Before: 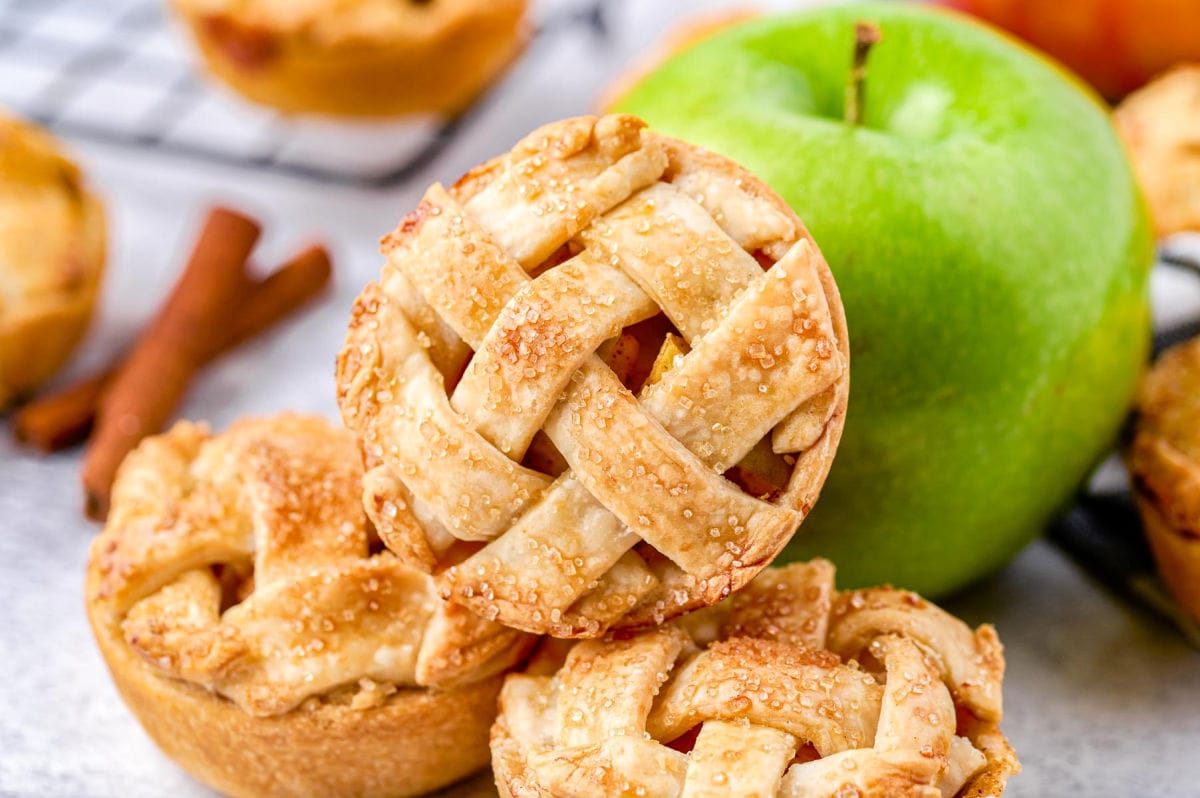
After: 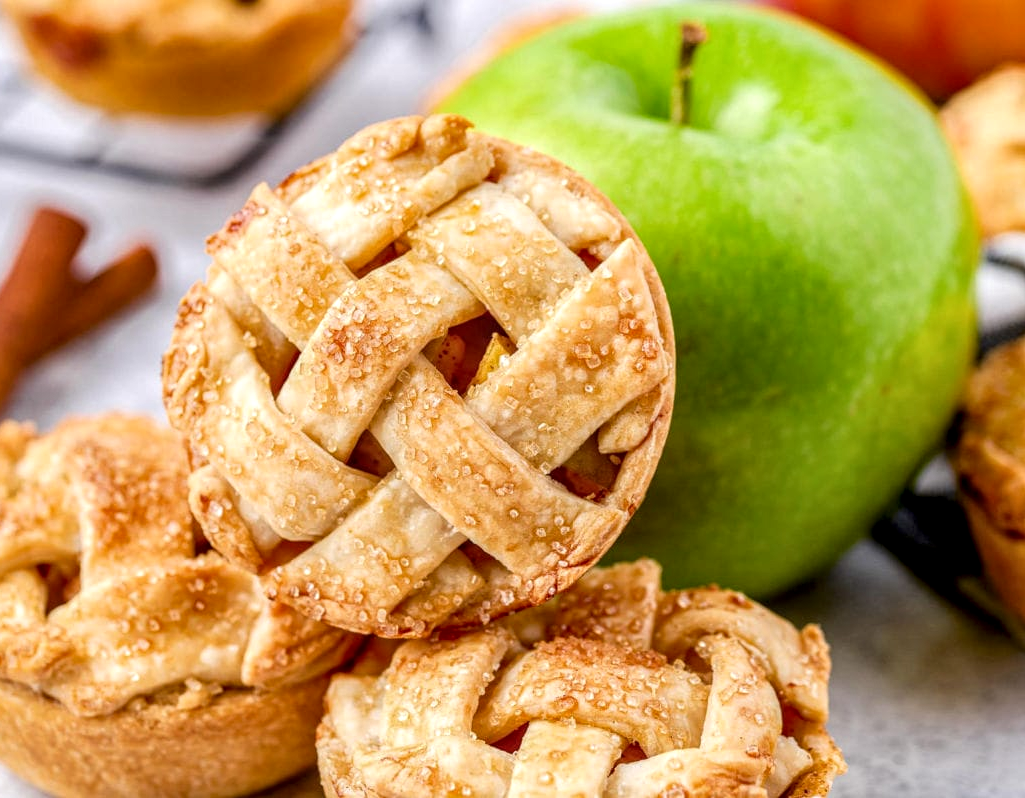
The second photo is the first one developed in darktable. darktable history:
local contrast: detail 130%
crop and rotate: left 14.549%
